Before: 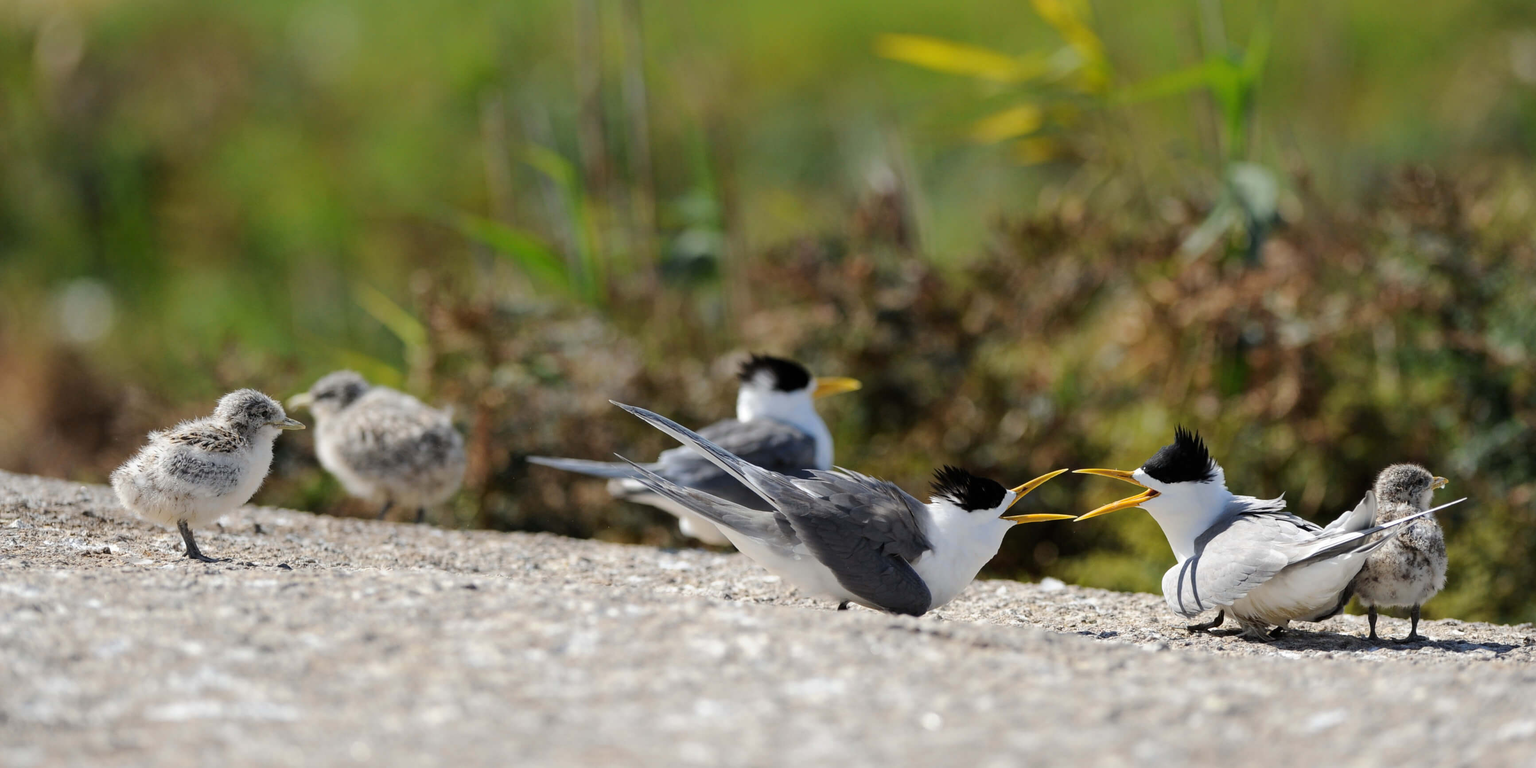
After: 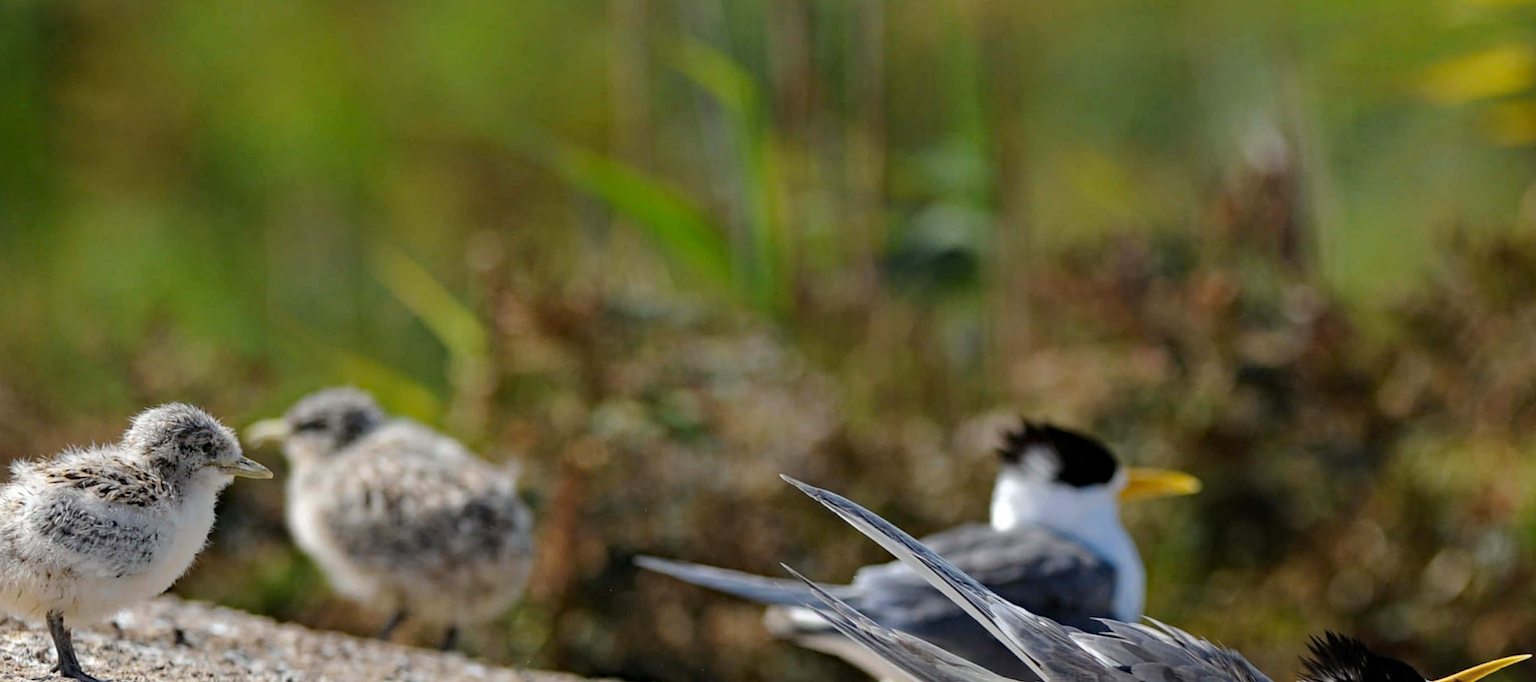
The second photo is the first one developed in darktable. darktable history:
exposure: compensate highlight preservation false
crop and rotate: angle -4.99°, left 2.122%, top 6.945%, right 27.566%, bottom 30.519%
haze removal: strength 0.29, distance 0.25, compatibility mode true, adaptive false
